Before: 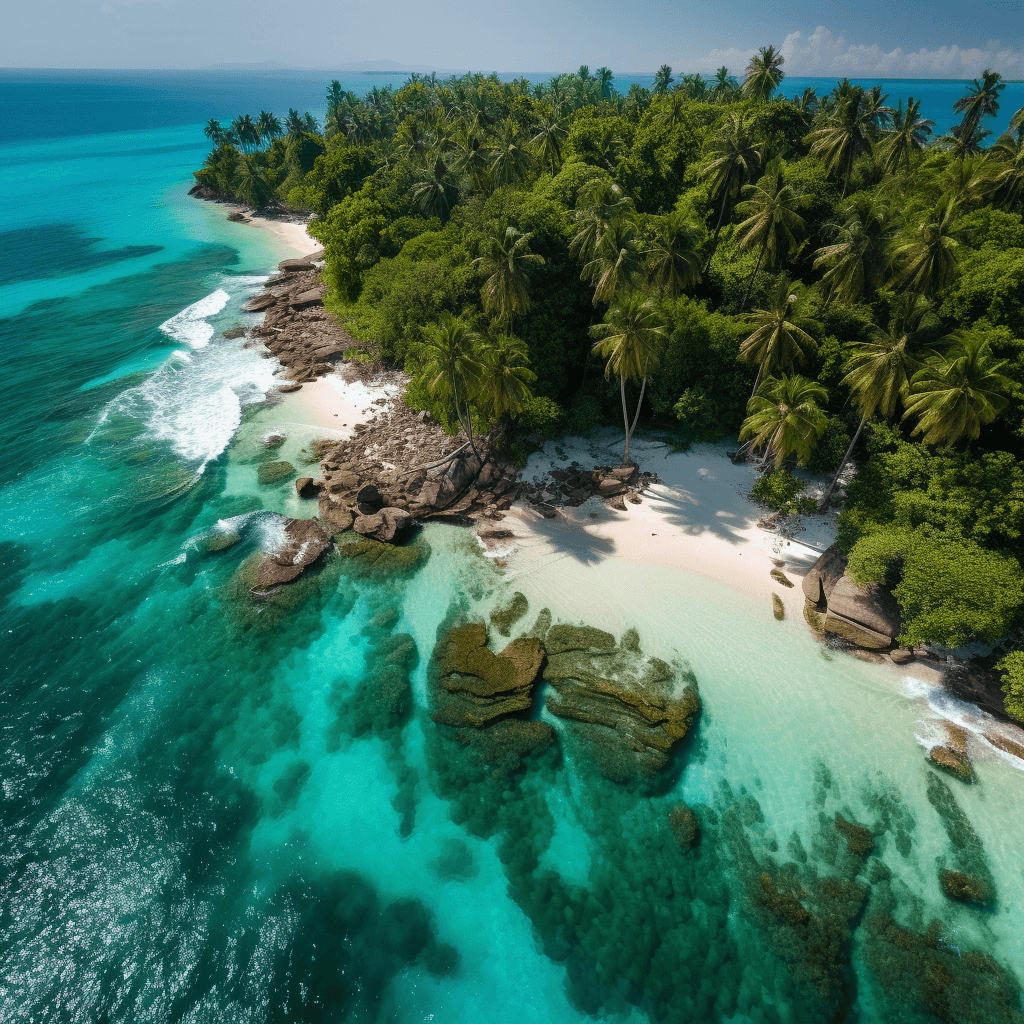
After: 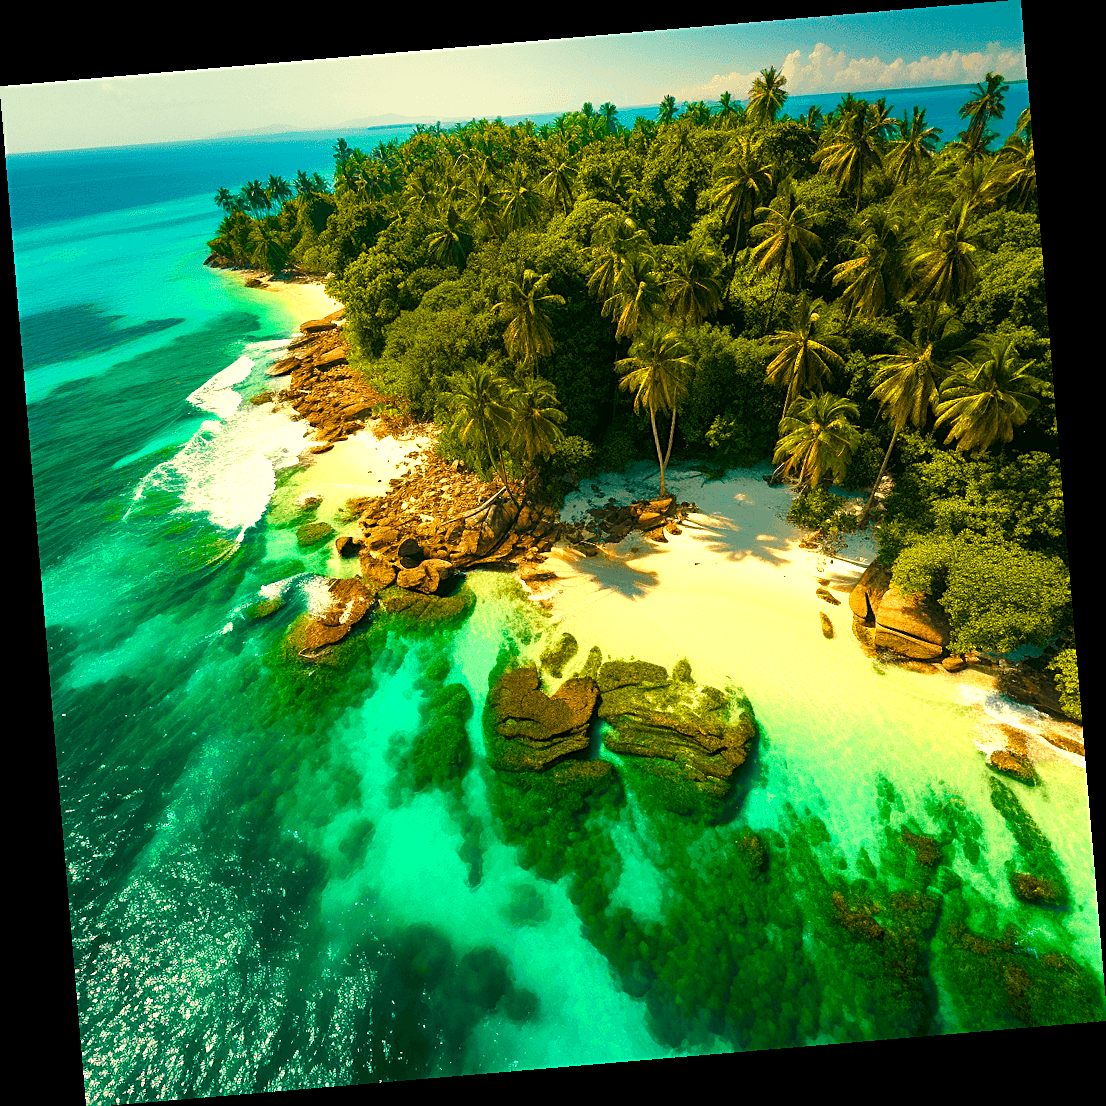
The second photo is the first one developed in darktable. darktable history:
rotate and perspective: rotation -4.86°, automatic cropping off
white balance: red 1.123, blue 0.83
color balance rgb: linear chroma grading › global chroma 25%, perceptual saturation grading › global saturation 40%, perceptual saturation grading › highlights -50%, perceptual saturation grading › shadows 30%, perceptual brilliance grading › global brilliance 25%, global vibrance 60%
sharpen: on, module defaults
